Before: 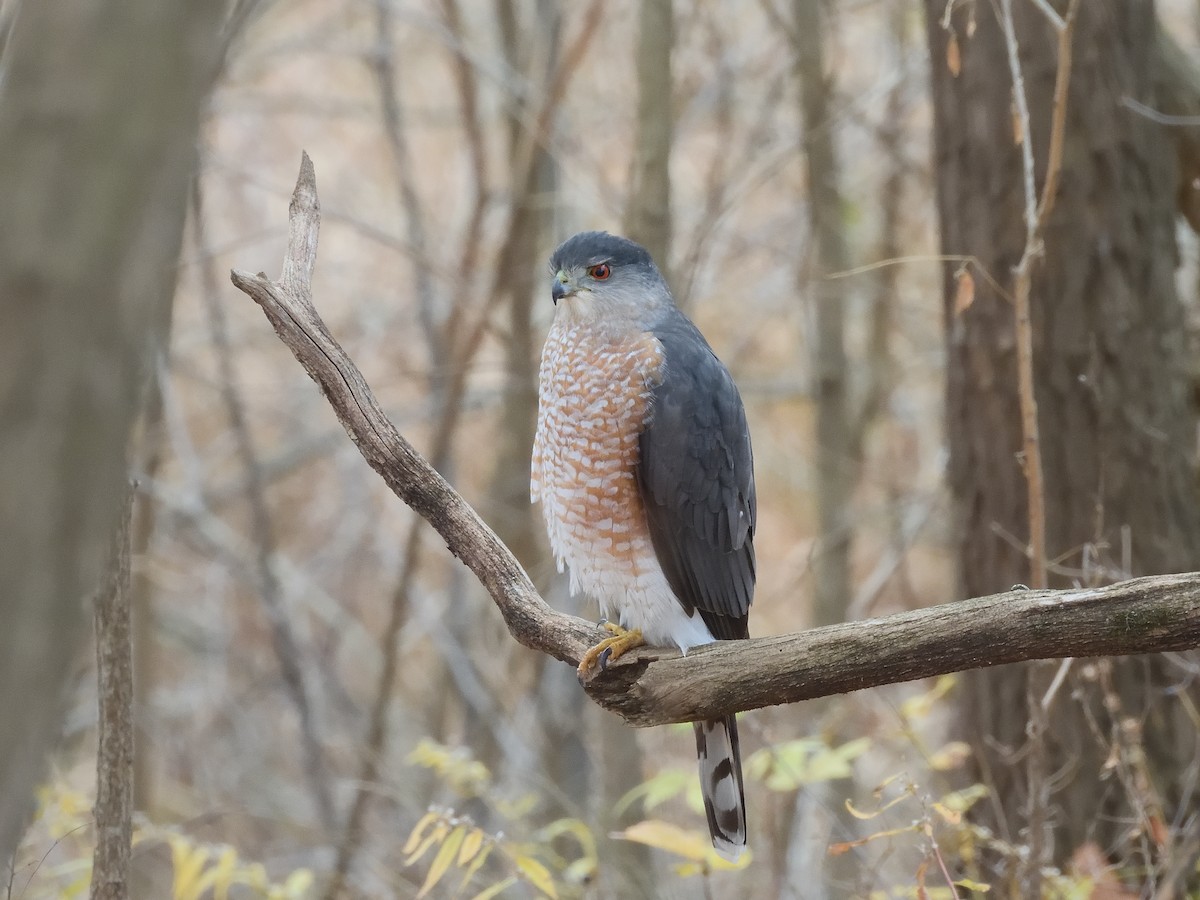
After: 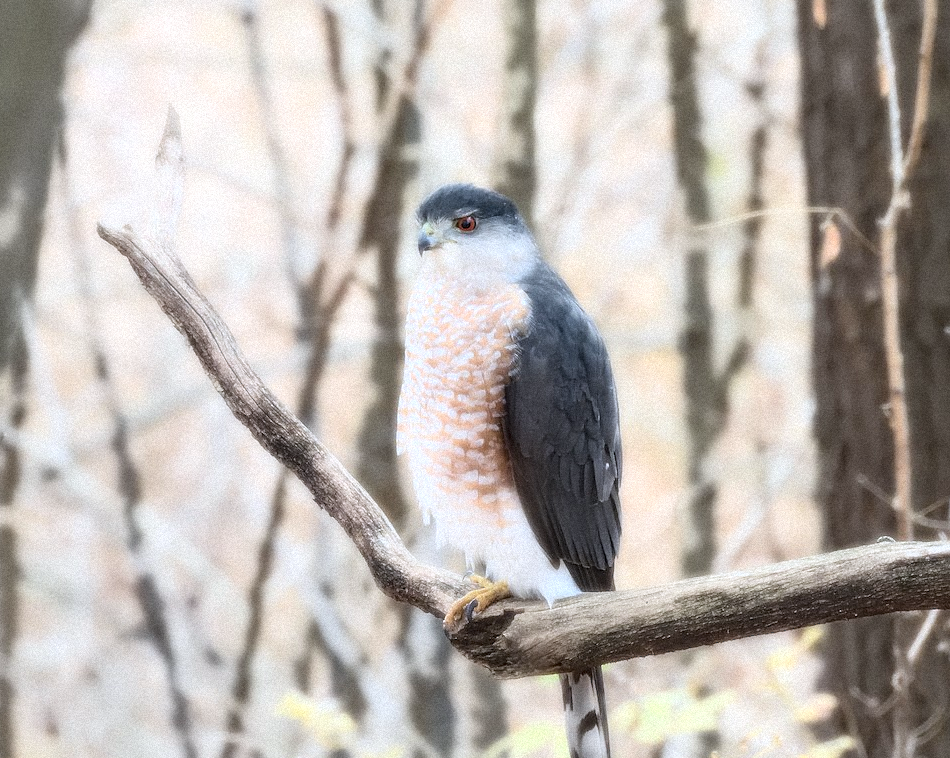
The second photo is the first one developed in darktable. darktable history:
crop: left 11.225%, top 5.381%, right 9.565%, bottom 10.314%
grain: mid-tones bias 0%
color correction: highlights a* -0.137, highlights b* -5.91, shadows a* -0.137, shadows b* -0.137
local contrast: on, module defaults
sharpen: on, module defaults
bloom: size 0%, threshold 54.82%, strength 8.31%
